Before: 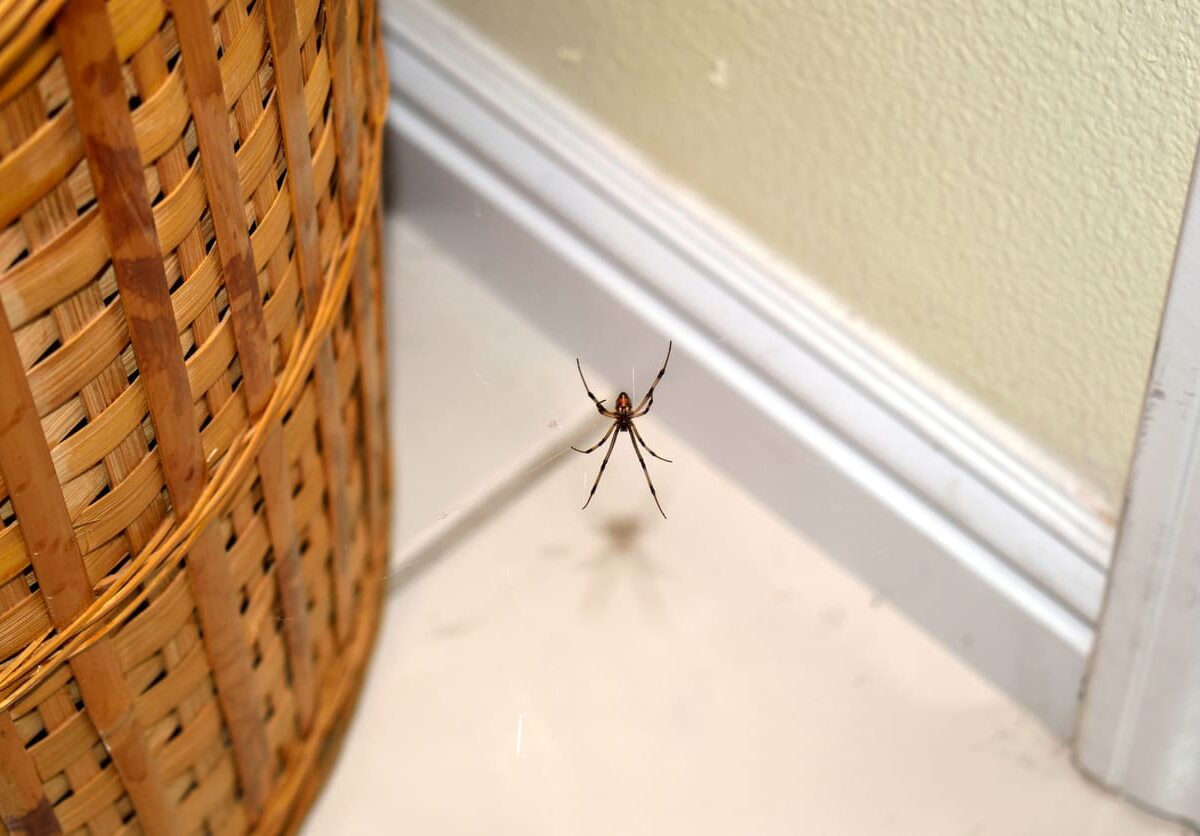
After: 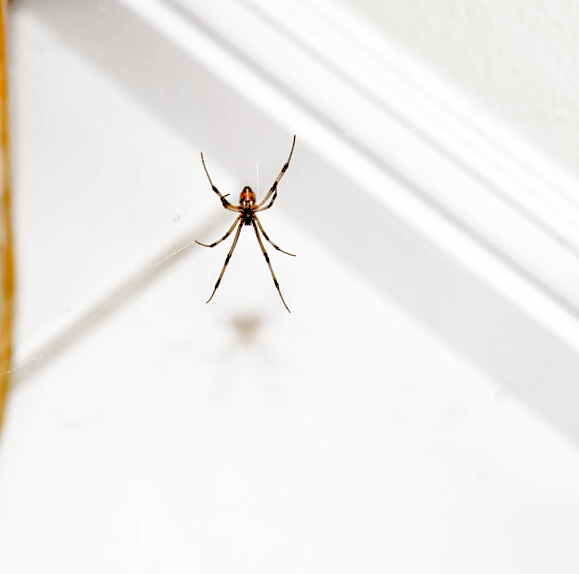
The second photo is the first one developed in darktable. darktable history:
shadows and highlights: on, module defaults
crop: left 31.379%, top 24.658%, right 20.326%, bottom 6.628%
exposure: black level correction 0, exposure 1.9 EV, compensate highlight preservation false
filmic rgb: black relative exposure -2.85 EV, white relative exposure 4.56 EV, hardness 1.77, contrast 1.25, preserve chrominance no, color science v5 (2021)
sharpen: amount 0.2
